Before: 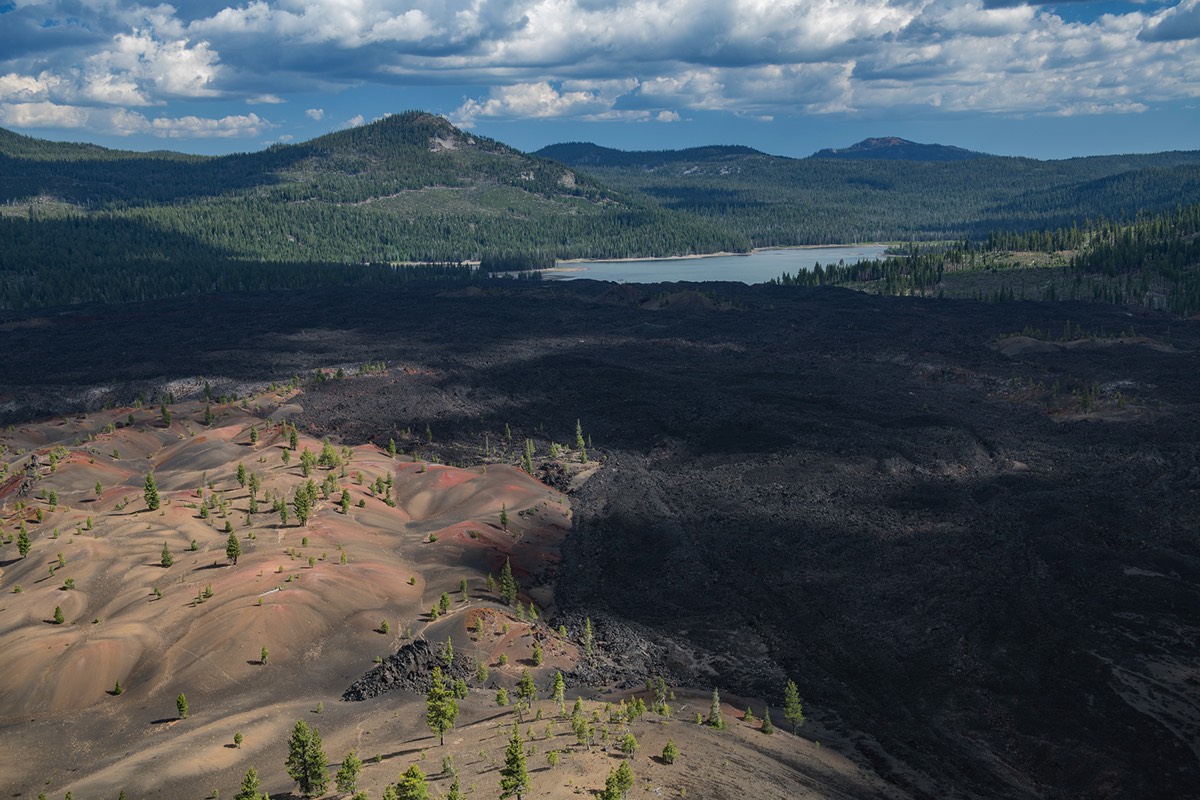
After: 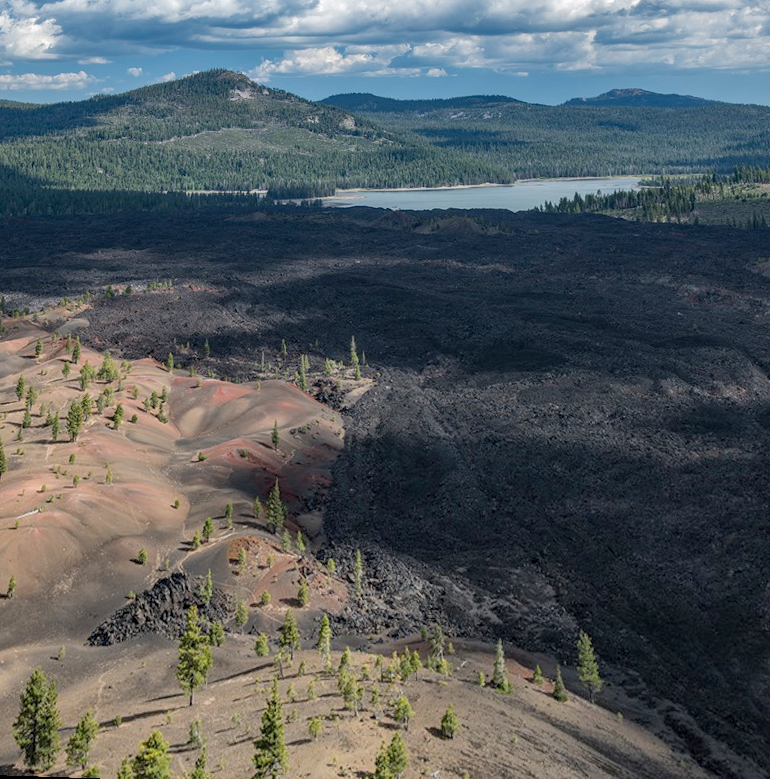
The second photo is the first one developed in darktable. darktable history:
crop: left 9.88%, right 12.664%
local contrast: on, module defaults
rotate and perspective: rotation 0.72°, lens shift (vertical) -0.352, lens shift (horizontal) -0.051, crop left 0.152, crop right 0.859, crop top 0.019, crop bottom 0.964
